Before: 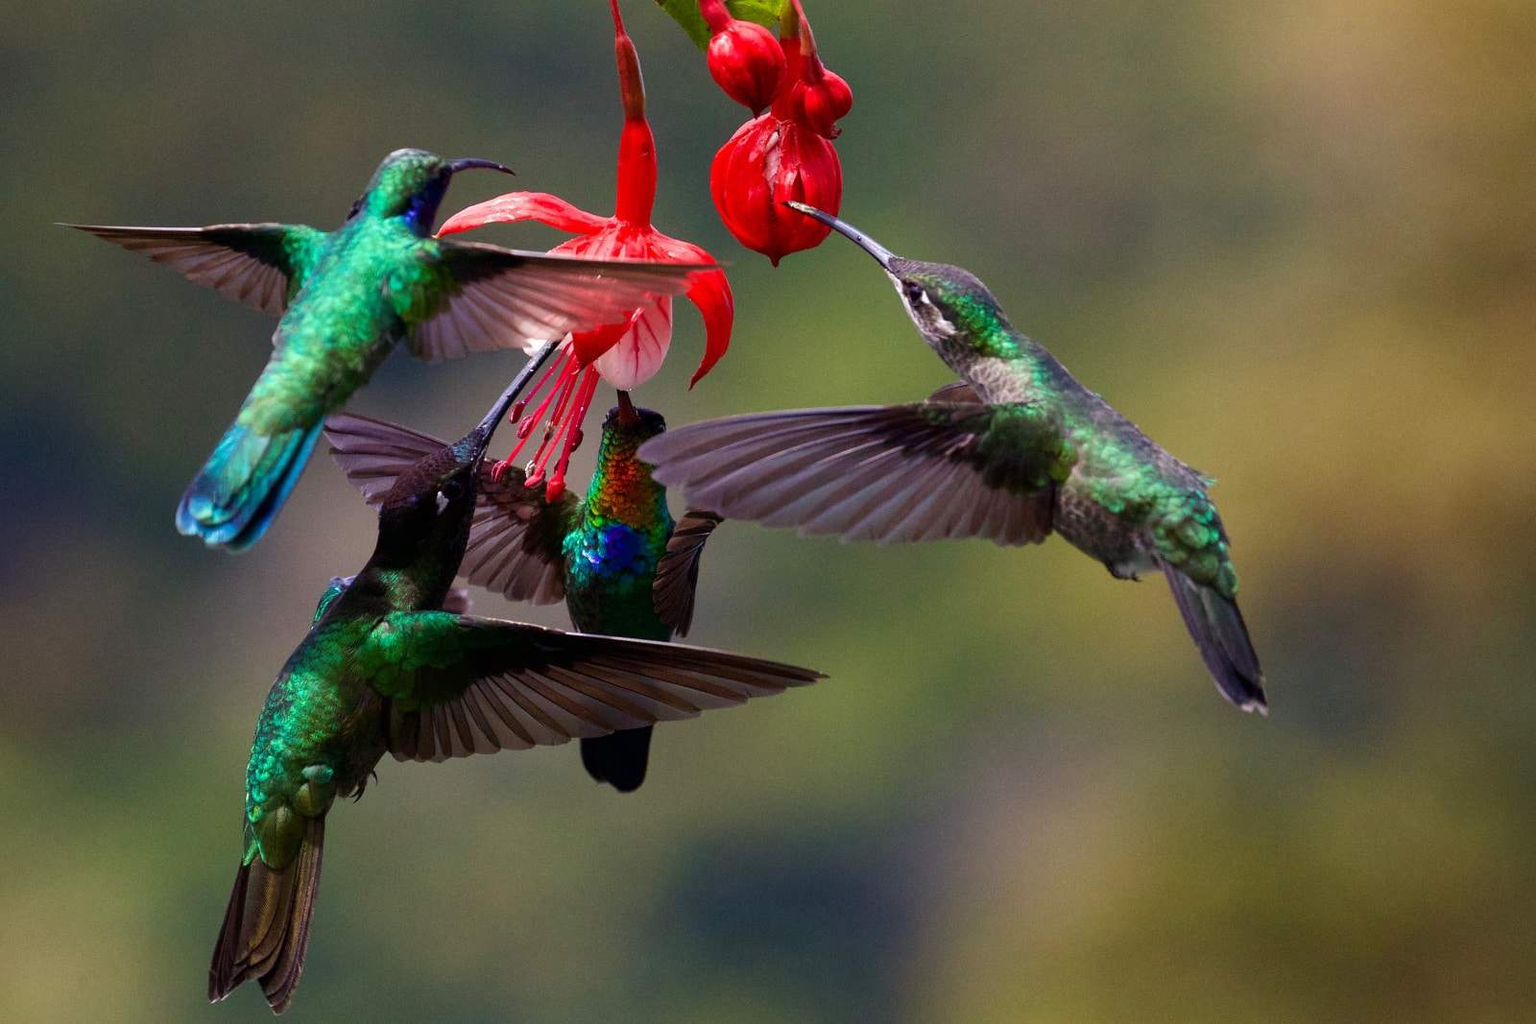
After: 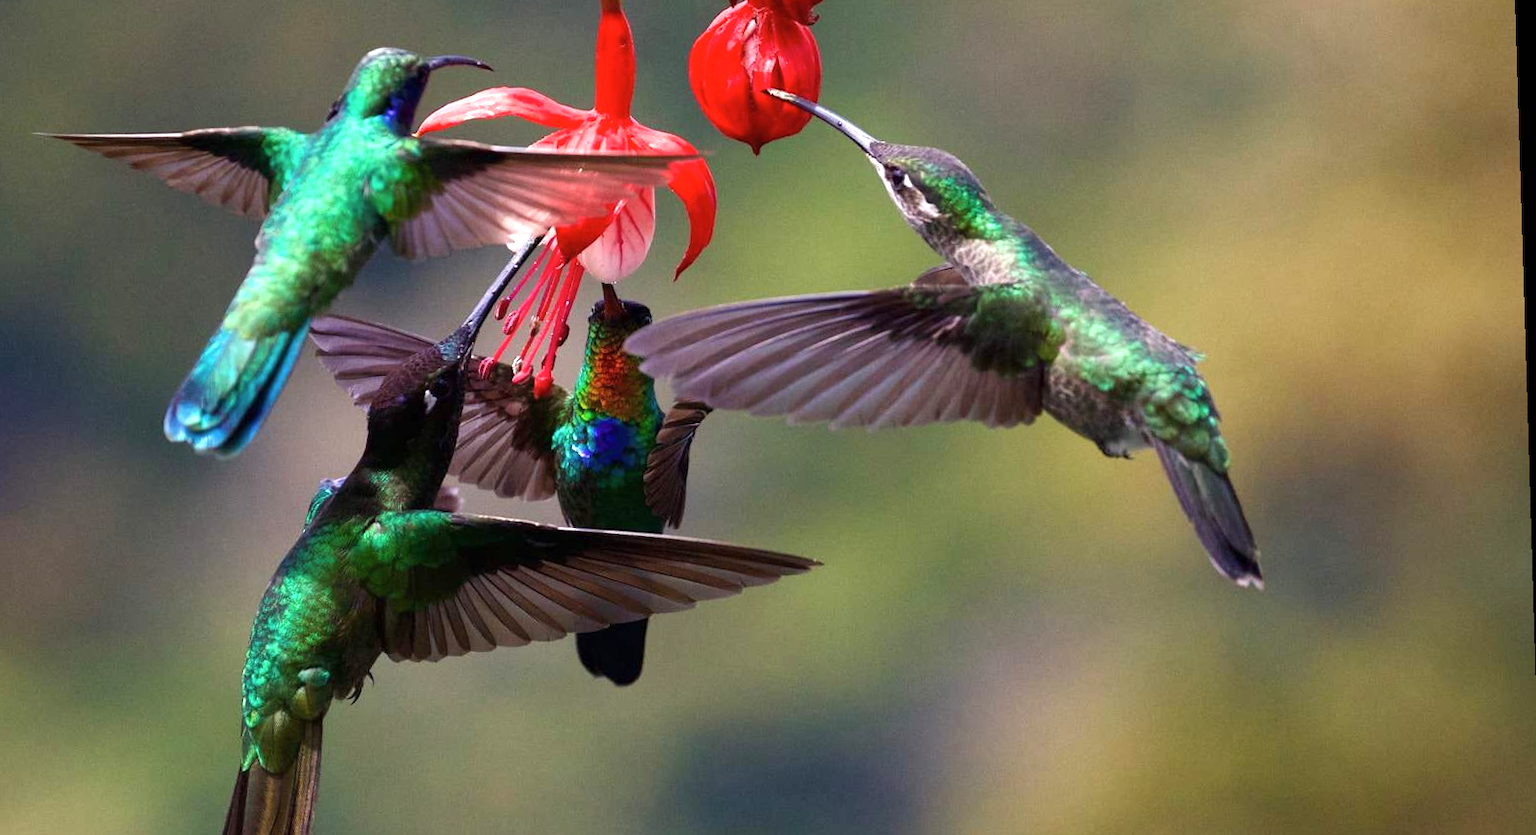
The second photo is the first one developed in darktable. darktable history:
contrast brightness saturation: saturation -0.05
exposure: black level correction 0, exposure 0.7 EV, compensate exposure bias true, compensate highlight preservation false
crop and rotate: left 1.814%, top 12.818%, right 0.25%, bottom 9.225%
rotate and perspective: rotation -1.75°, automatic cropping off
